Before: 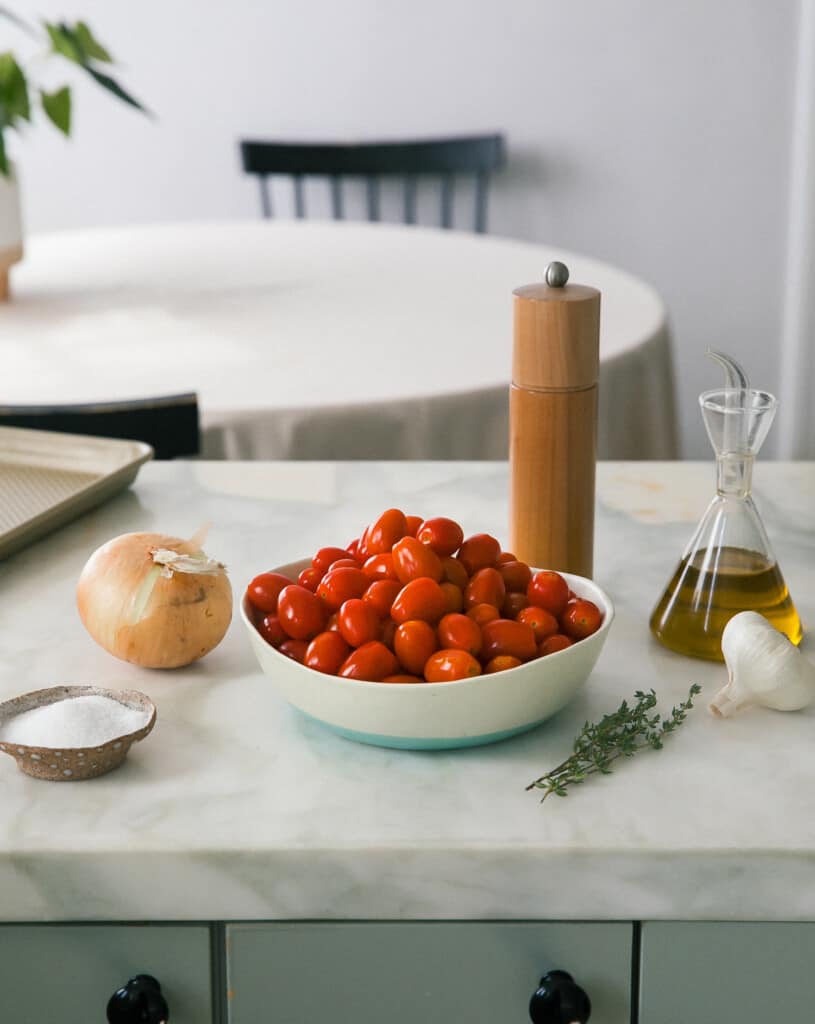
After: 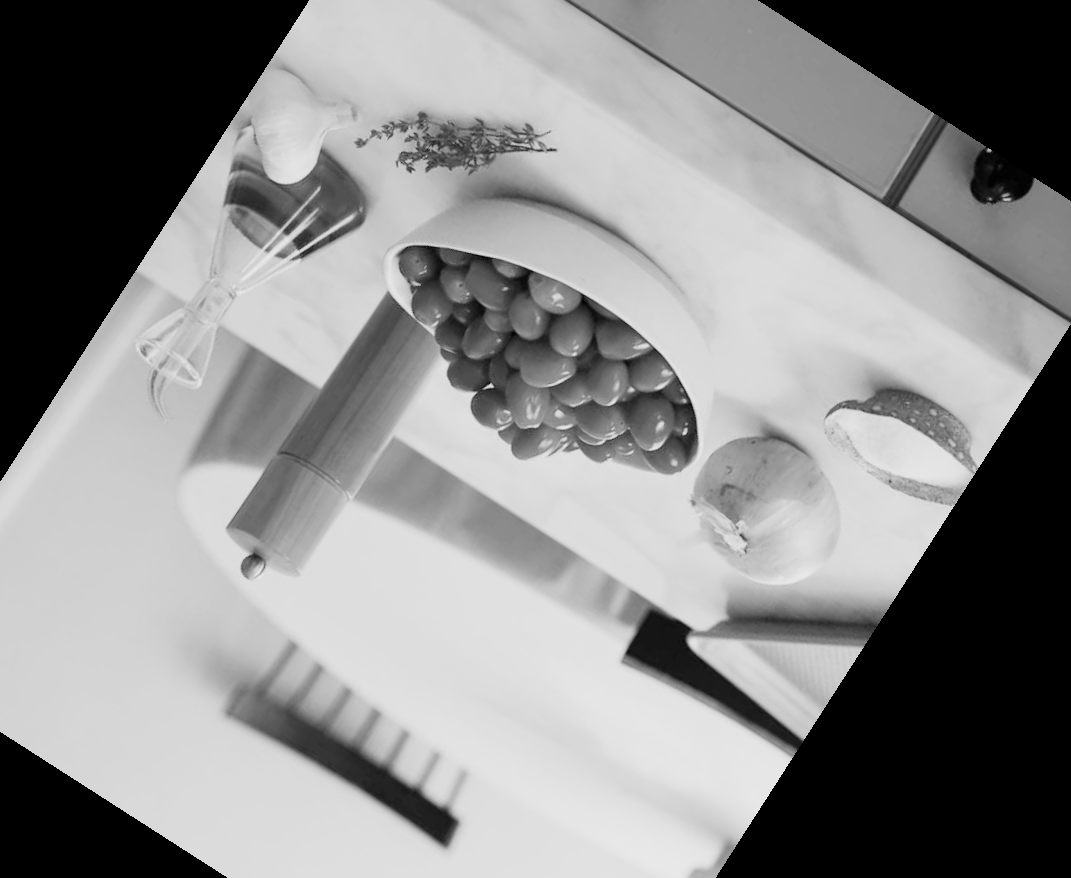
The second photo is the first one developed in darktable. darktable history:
exposure: black level correction 0, exposure 1.095 EV, compensate exposure bias true, compensate highlight preservation false
color calibration: output gray [0.253, 0.26, 0.487, 0], gray › normalize channels true, x 0.372, y 0.386, temperature 4285.43 K, gamut compression 0.004
crop and rotate: angle 147.31°, left 9.099%, top 15.605%, right 4.384%, bottom 16.952%
filmic rgb: black relative exposure -7.65 EV, white relative exposure 4.56 EV, hardness 3.61, color science v5 (2021), contrast in shadows safe, contrast in highlights safe
